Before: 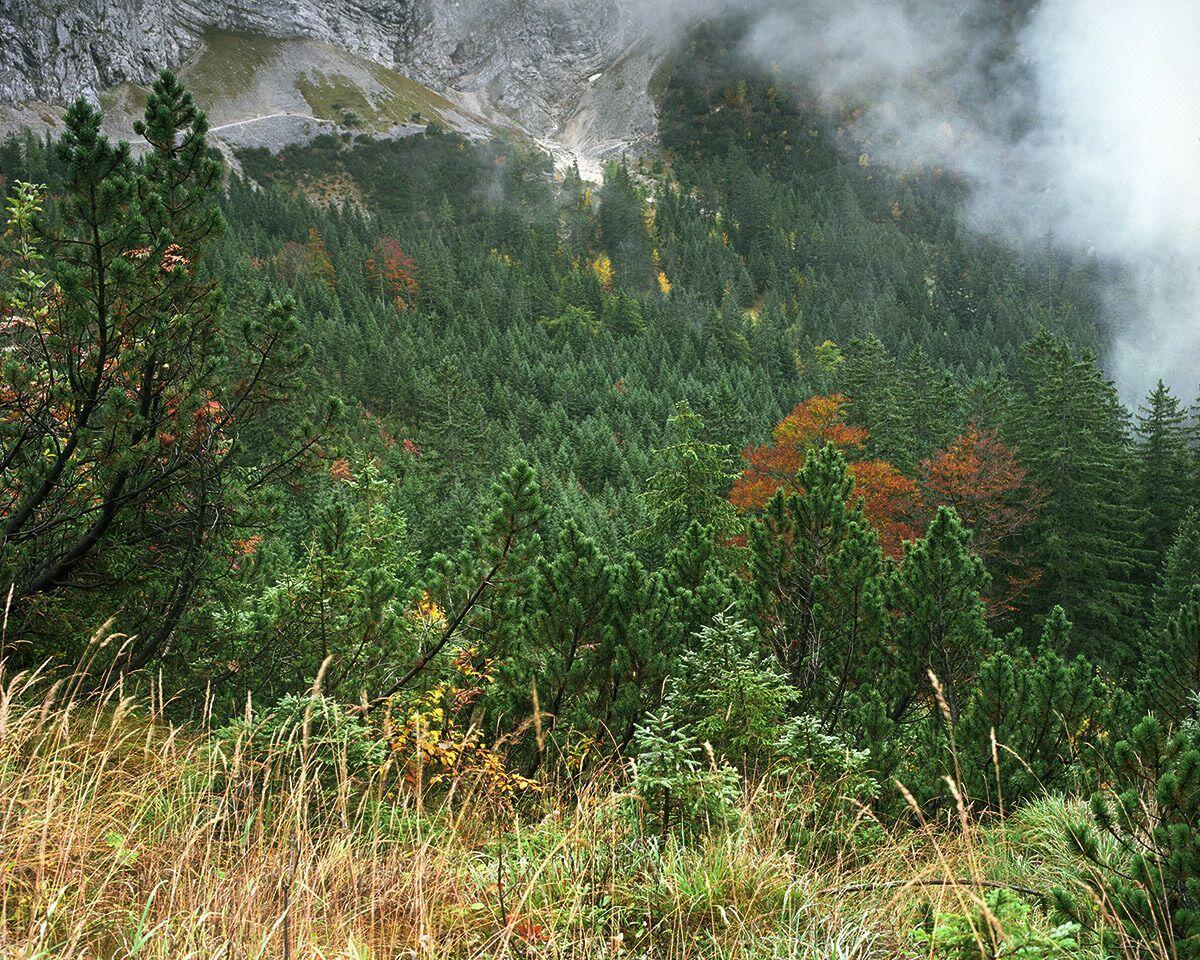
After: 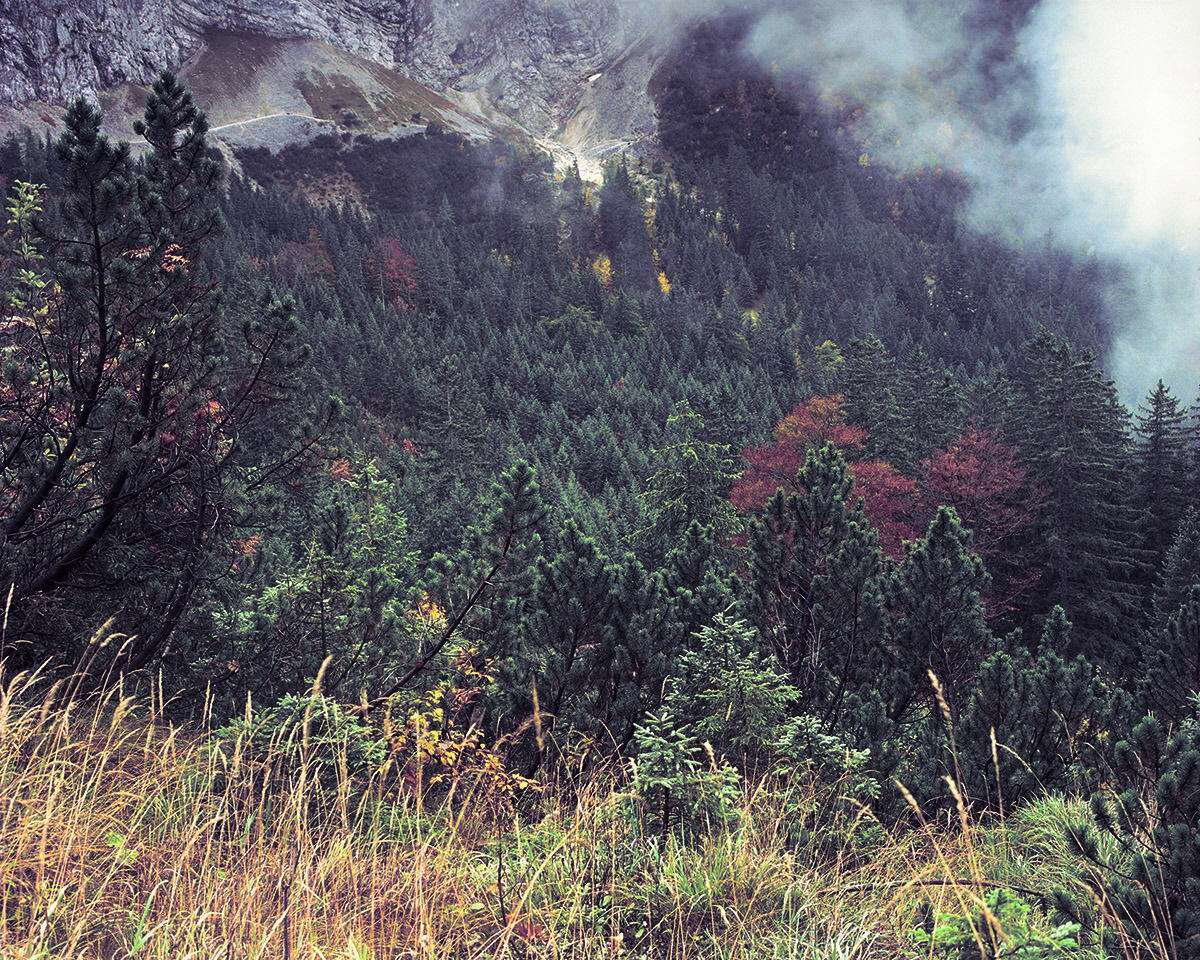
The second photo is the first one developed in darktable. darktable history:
split-toning: shadows › hue 255.6°, shadows › saturation 0.66, highlights › hue 43.2°, highlights › saturation 0.68, balance -50.1
velvia: on, module defaults
